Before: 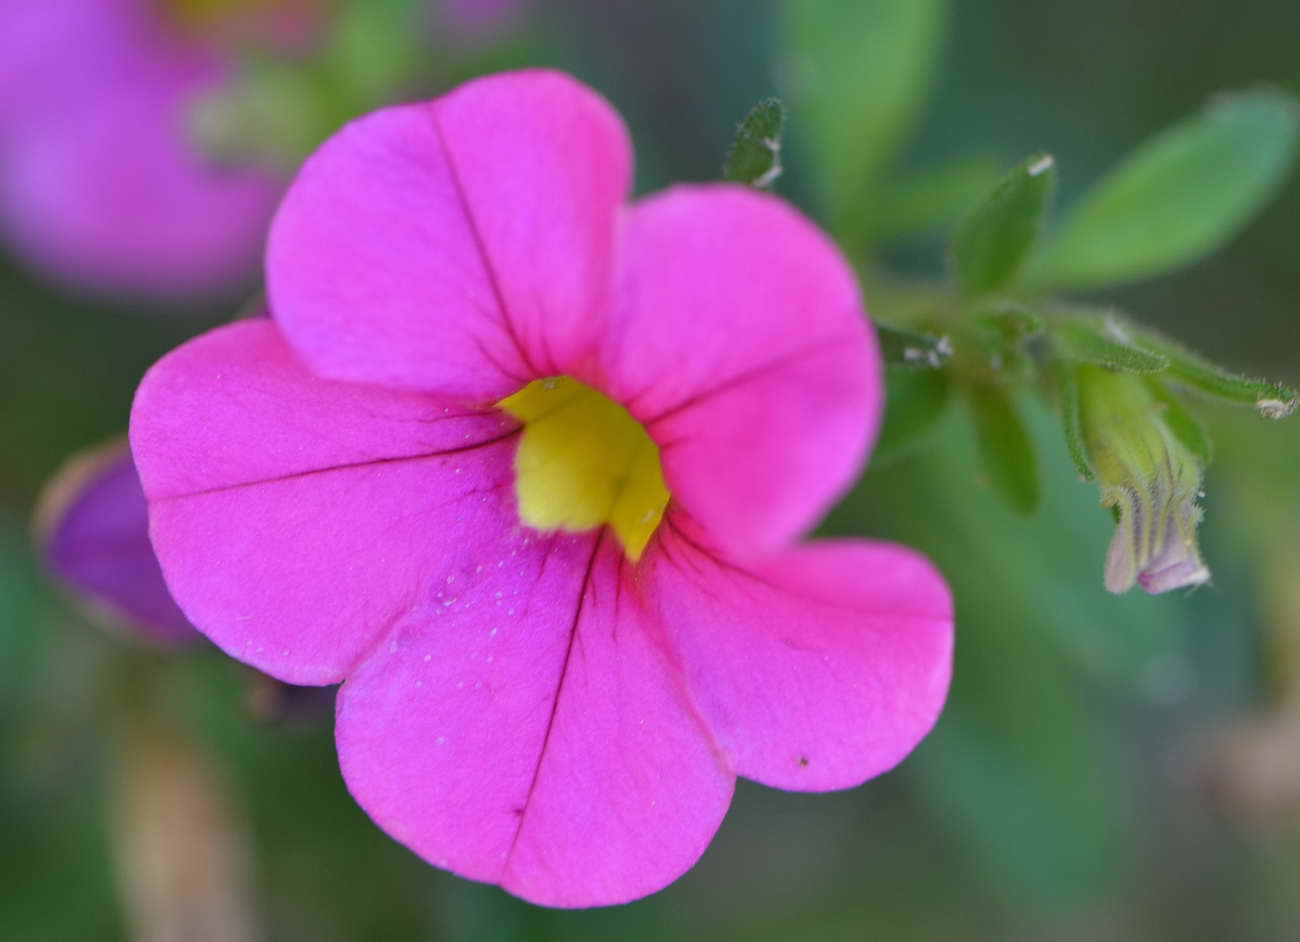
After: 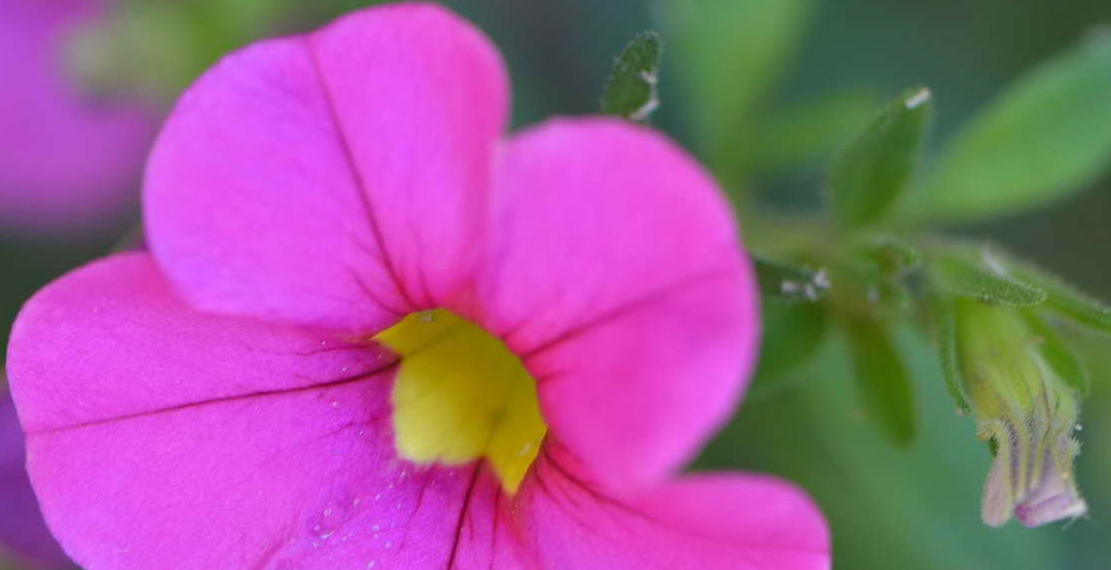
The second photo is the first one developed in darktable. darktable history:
crop and rotate: left 9.465%, top 7.199%, right 5.056%, bottom 32.261%
